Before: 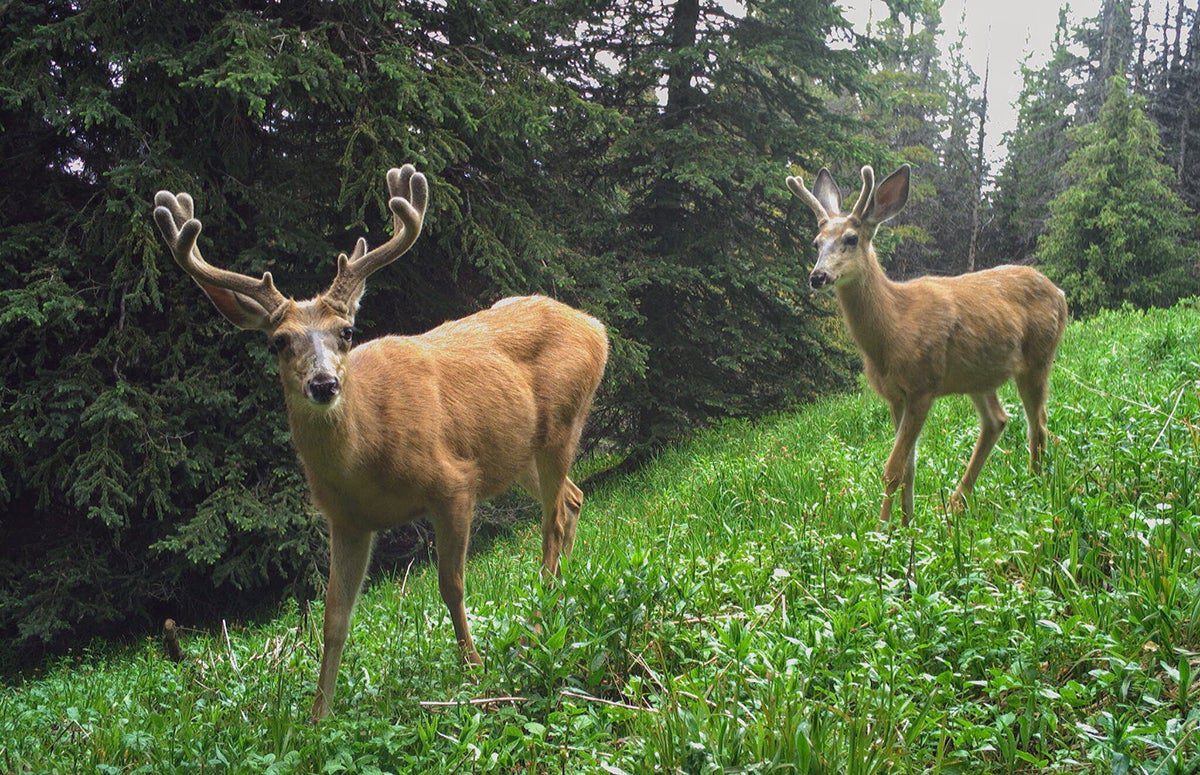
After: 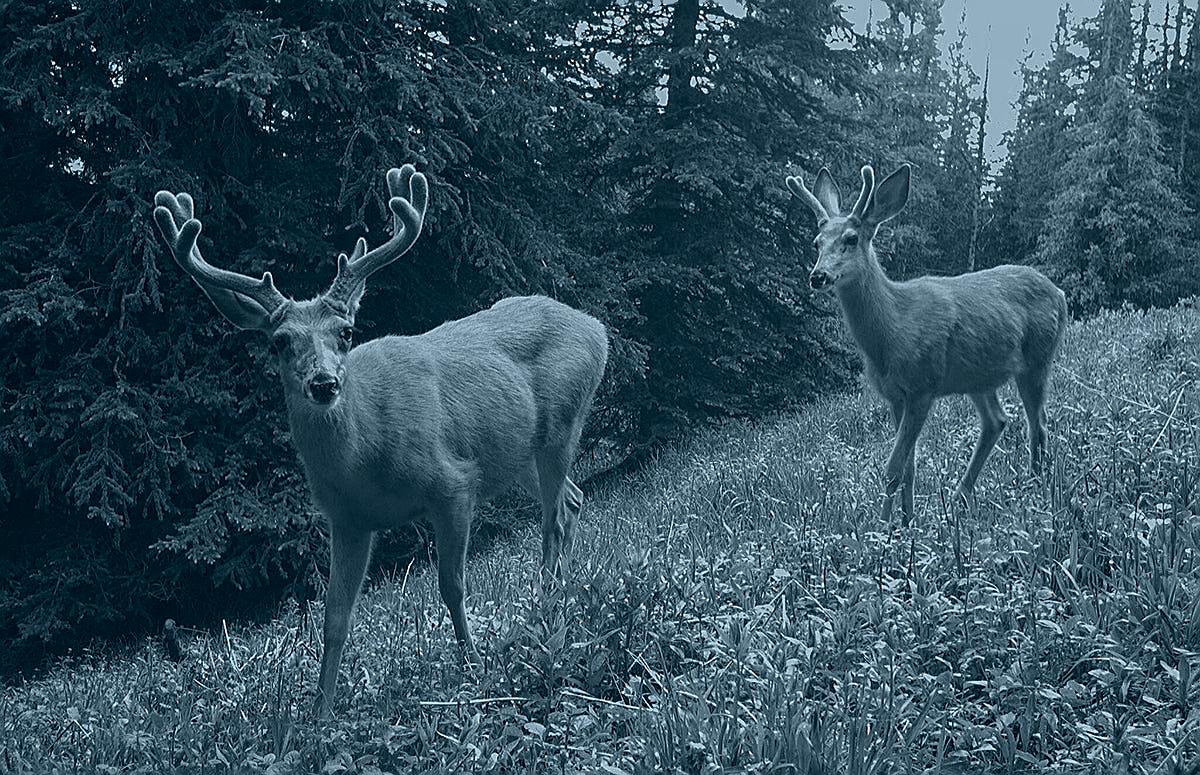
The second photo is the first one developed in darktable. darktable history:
colorize: hue 194.4°, saturation 29%, source mix 61.75%, lightness 3.98%, version 1
sharpen: radius 1.4, amount 1.25, threshold 0.7
exposure: black level correction -0.002, exposure 1.35 EV, compensate highlight preservation false
color balance rgb: perceptual saturation grading › global saturation 20%, global vibrance 20%
